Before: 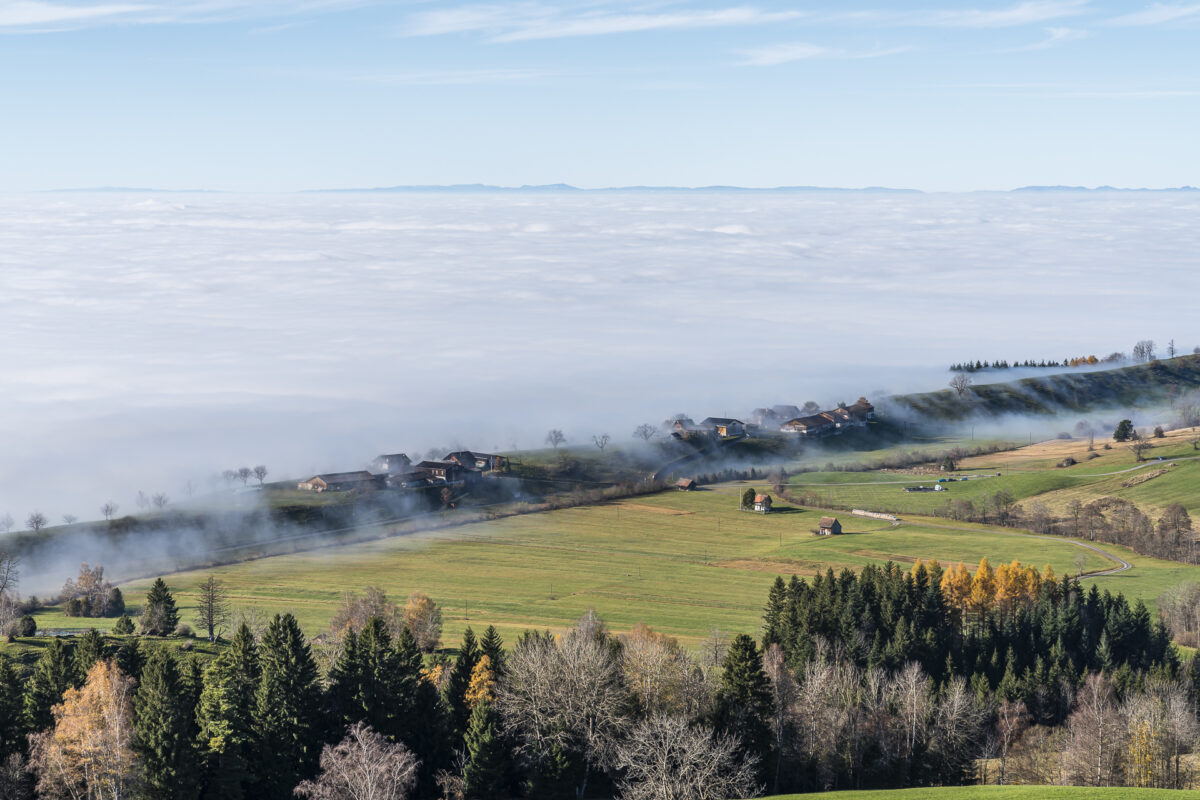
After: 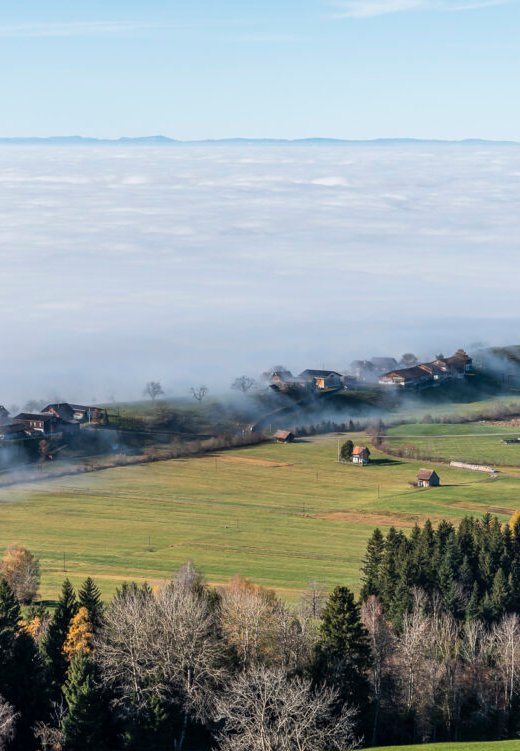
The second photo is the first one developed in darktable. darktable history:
crop: left 33.565%, top 6.041%, right 23.067%
